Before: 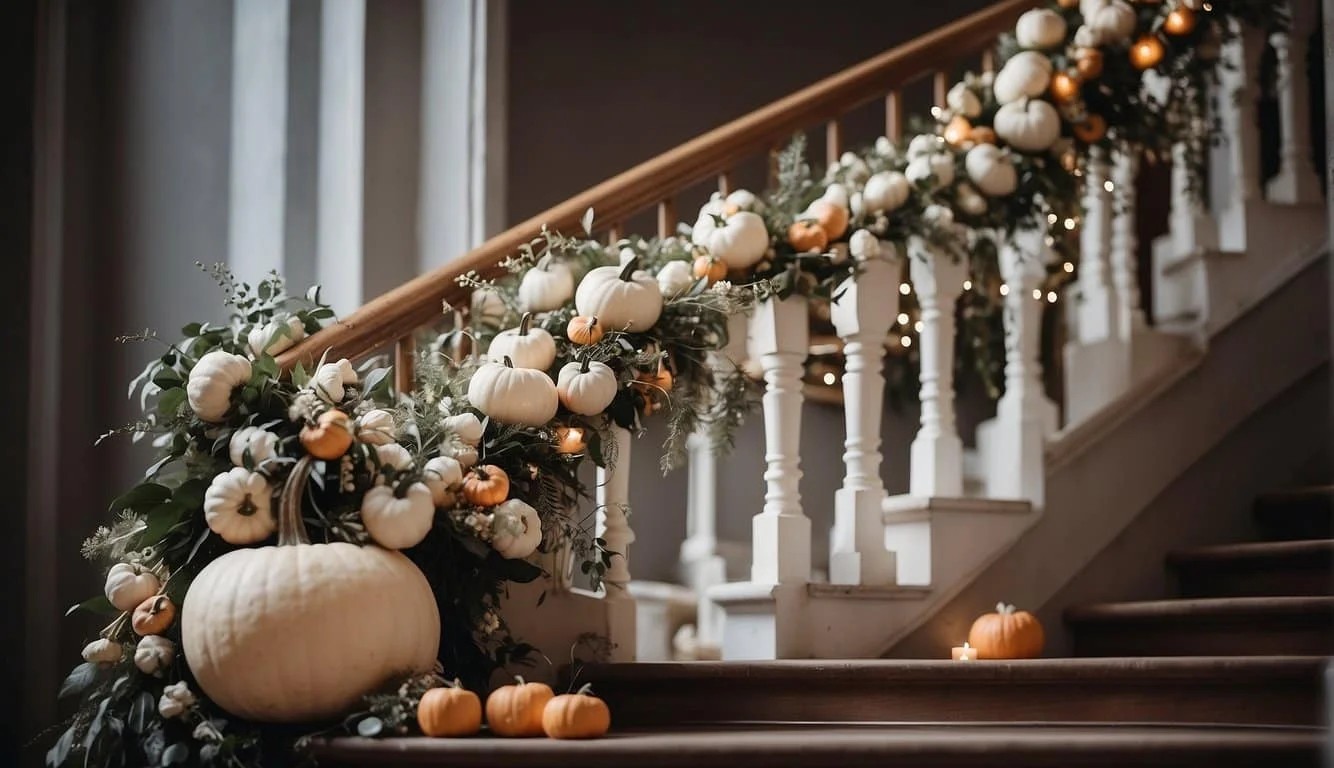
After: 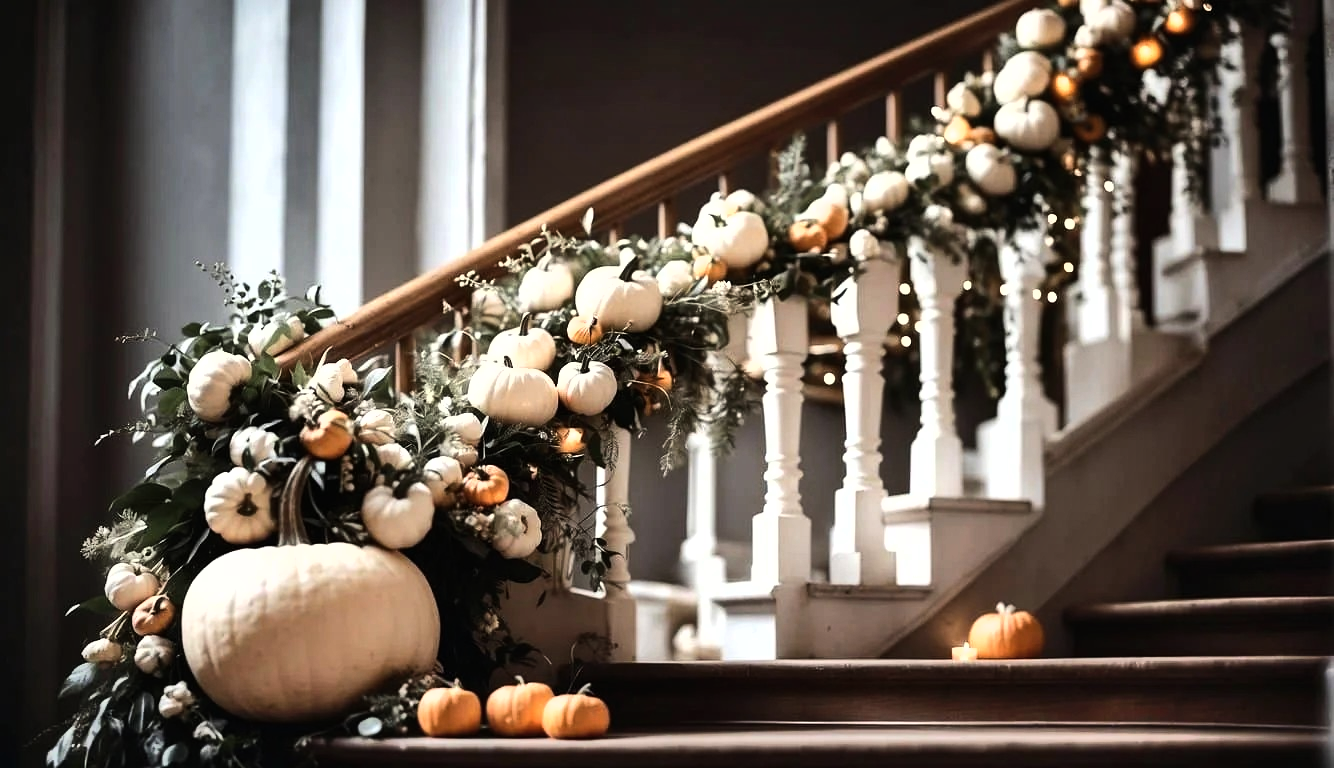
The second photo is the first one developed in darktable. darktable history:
shadows and highlights: low approximation 0.01, soften with gaussian
tone equalizer: -8 EV -1.08 EV, -7 EV -1.01 EV, -6 EV -0.867 EV, -5 EV -0.578 EV, -3 EV 0.578 EV, -2 EV 0.867 EV, -1 EV 1.01 EV, +0 EV 1.08 EV, edges refinement/feathering 500, mask exposure compensation -1.57 EV, preserve details no
